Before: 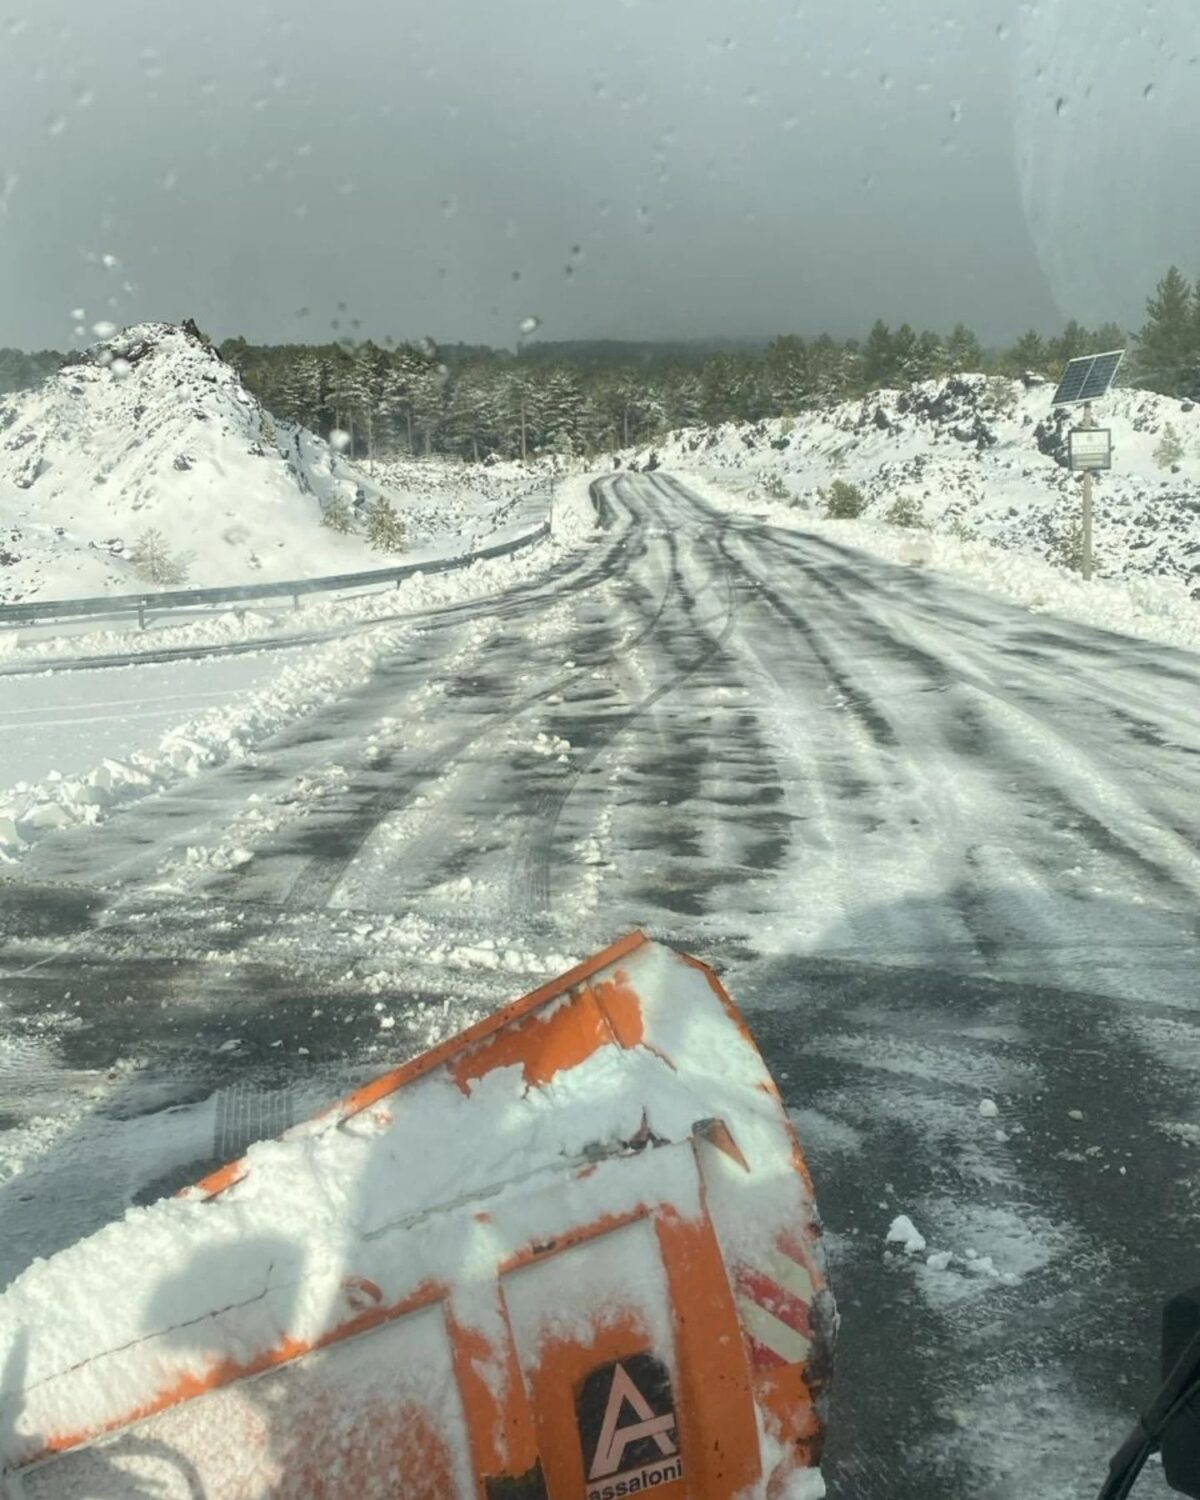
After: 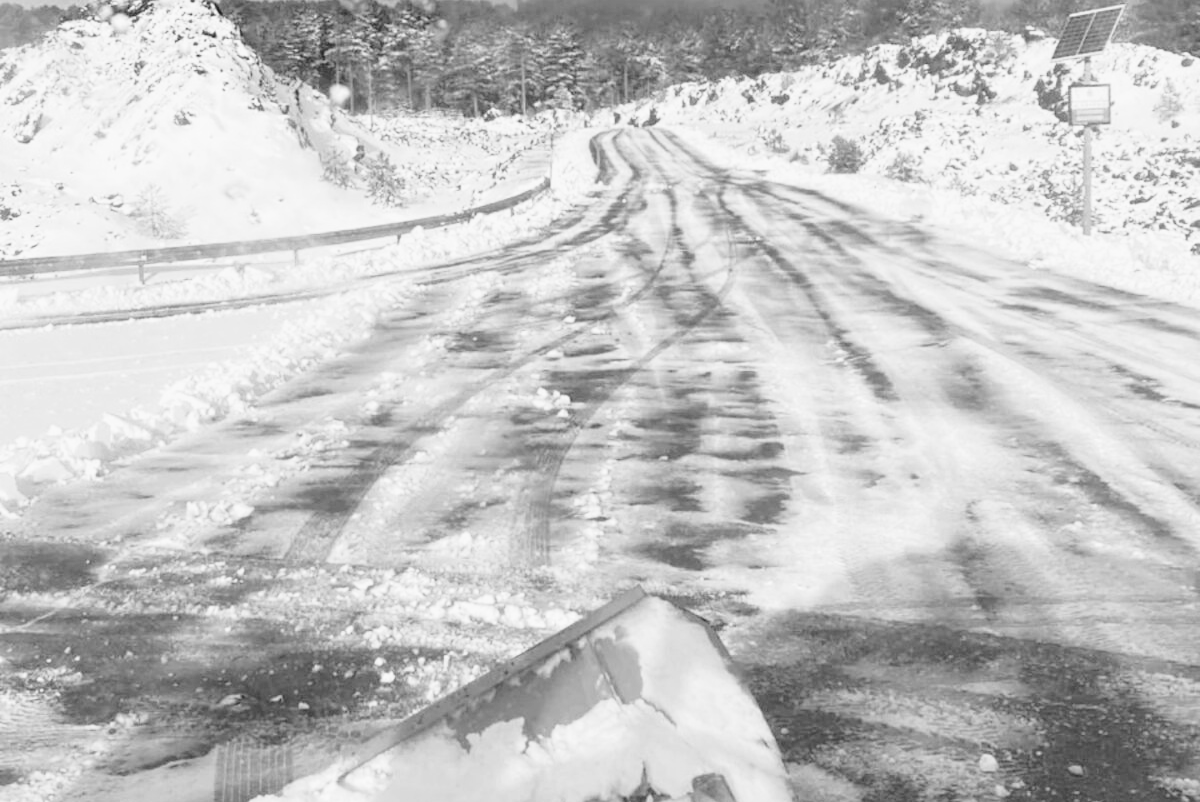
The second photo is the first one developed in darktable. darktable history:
monochrome: a 32, b 64, size 2.3
base curve: curves: ch0 [(0, 0) (0.028, 0.03) (0.121, 0.232) (0.46, 0.748) (0.859, 0.968) (1, 1)], preserve colors none
color zones: curves: ch1 [(0, 0.34) (0.143, 0.164) (0.286, 0.152) (0.429, 0.176) (0.571, 0.173) (0.714, 0.188) (0.857, 0.199) (1, 0.34)]
crop and rotate: top 23.043%, bottom 23.437%
color balance rgb: linear chroma grading › global chroma -0.67%, saturation formula JzAzBz (2021)
